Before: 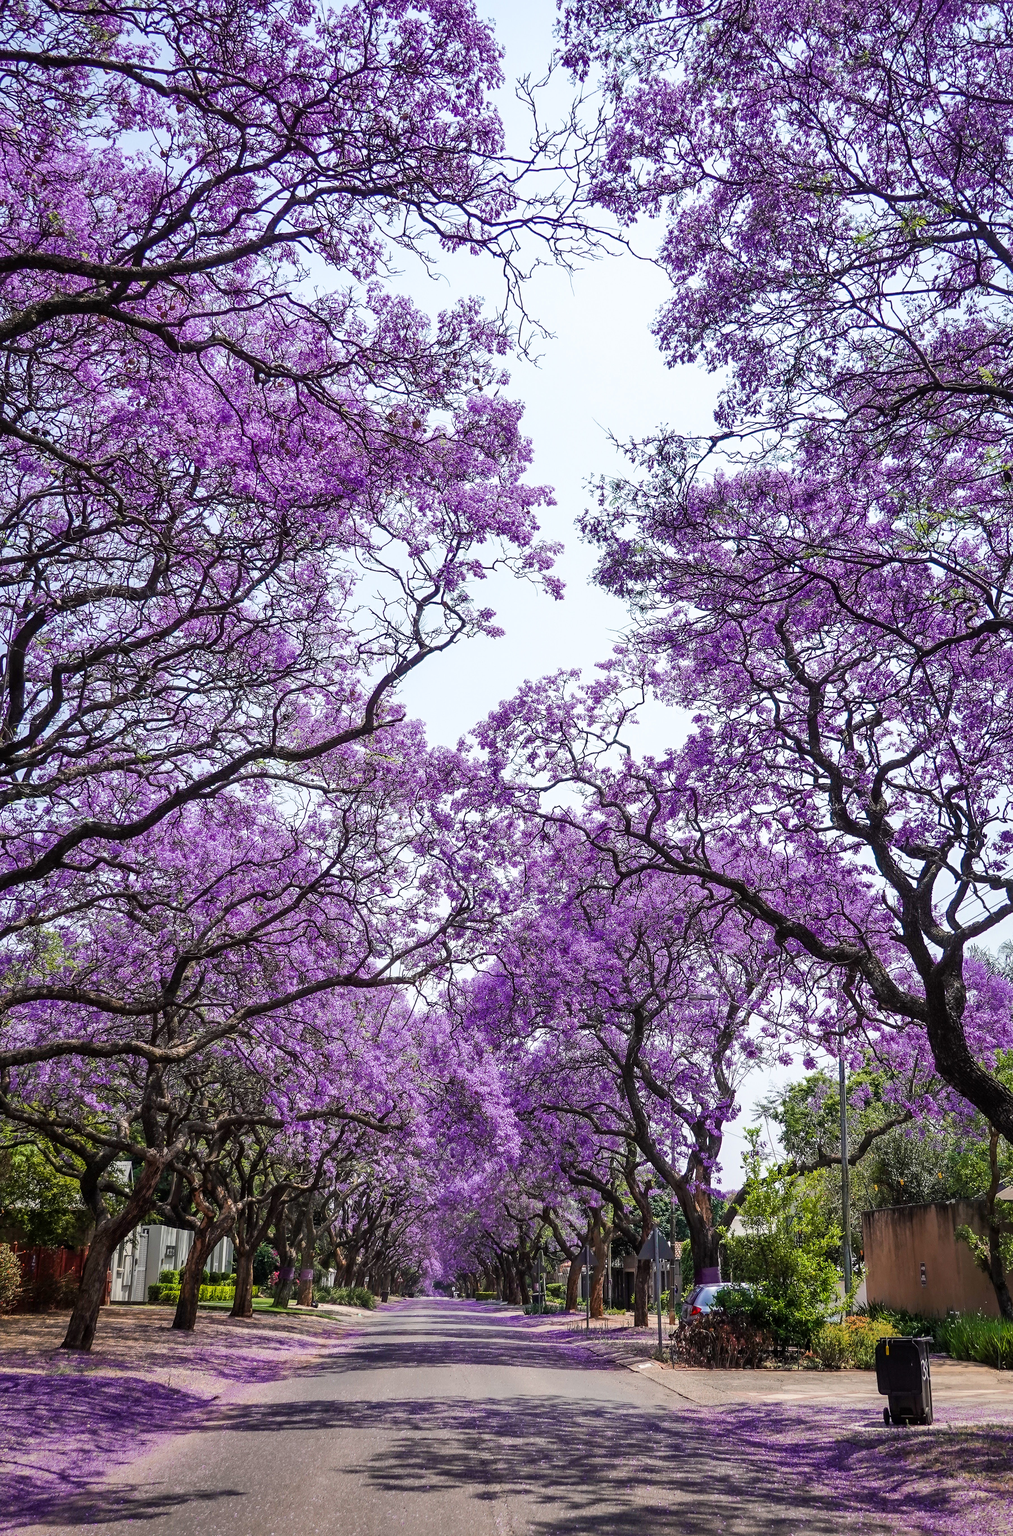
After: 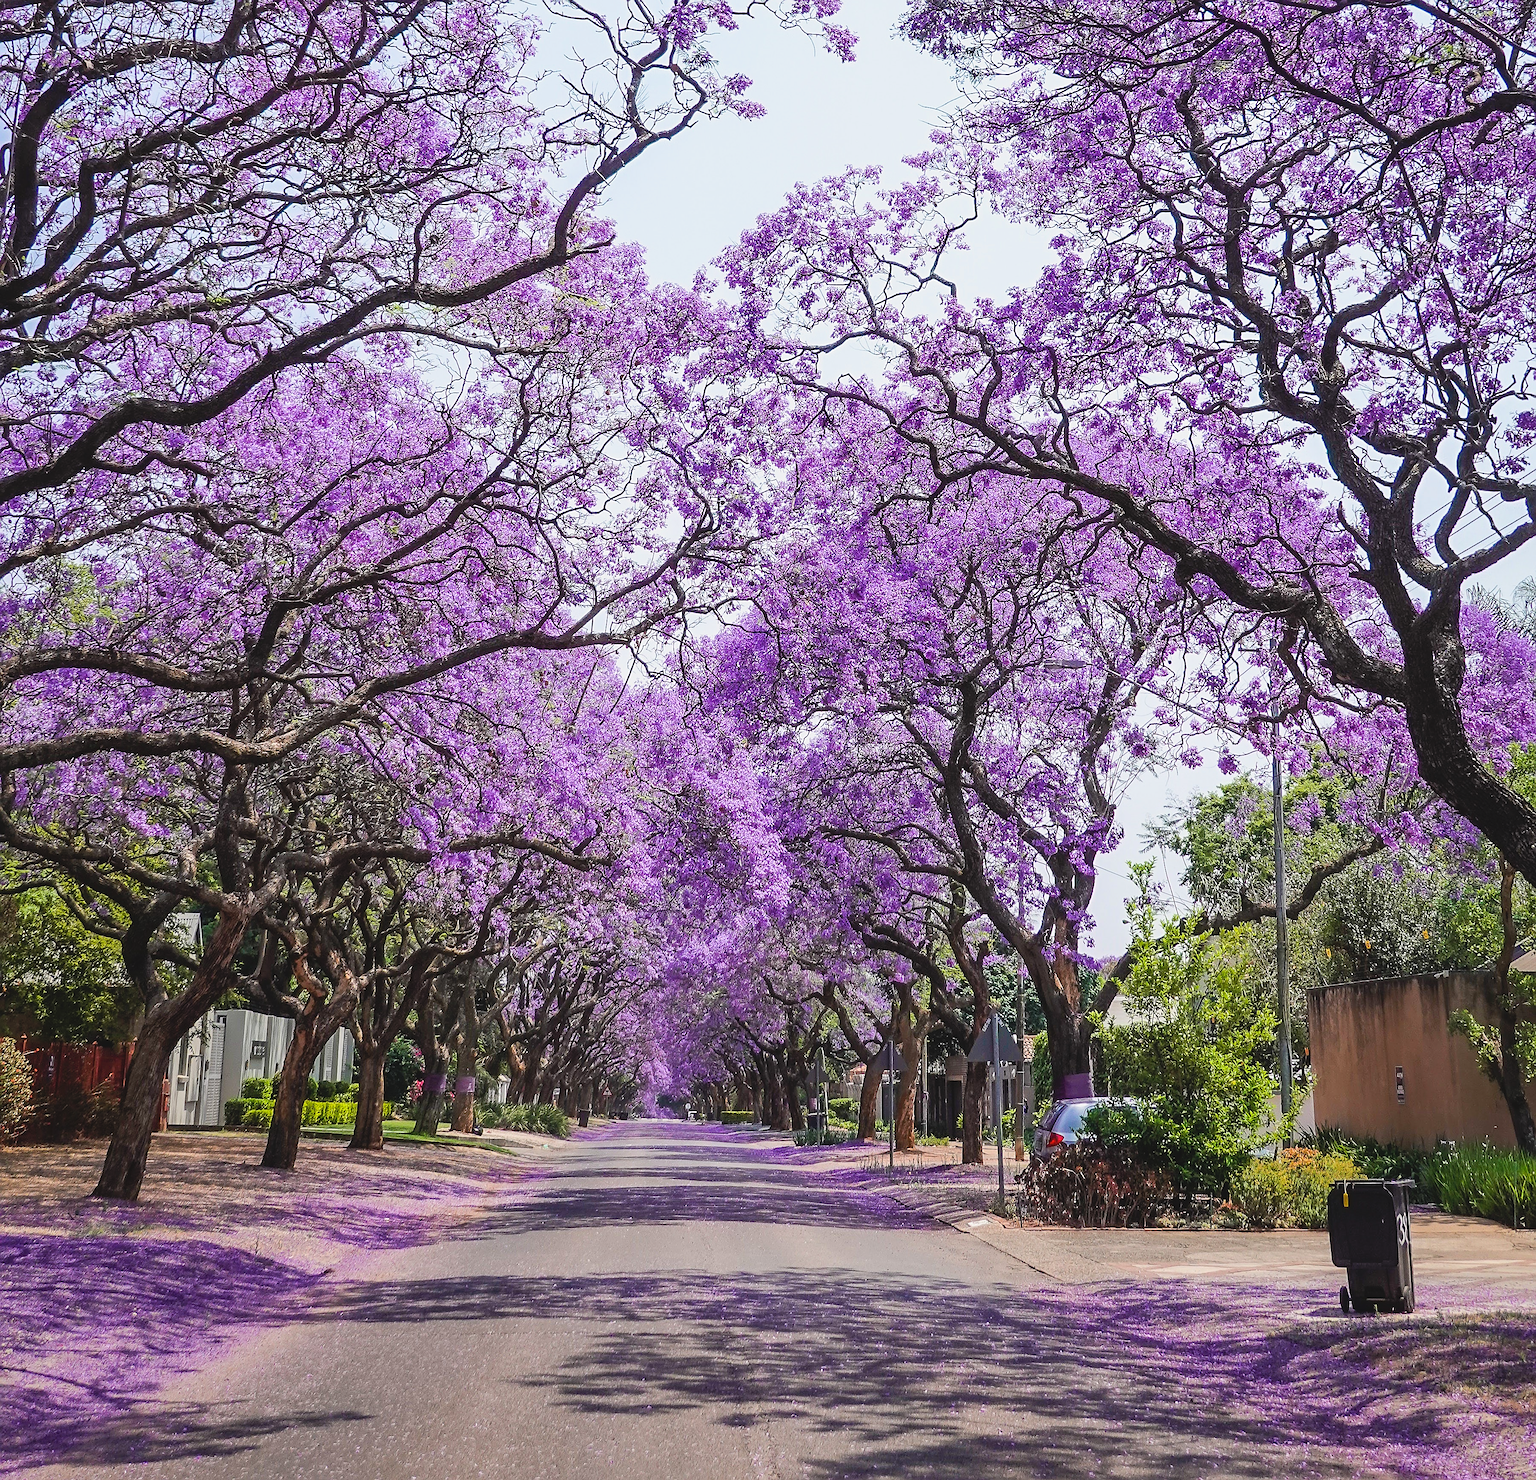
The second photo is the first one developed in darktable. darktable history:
sharpen: on, module defaults
contrast brightness saturation: contrast -0.1, brightness 0.05, saturation 0.08
crop and rotate: top 36.435%
